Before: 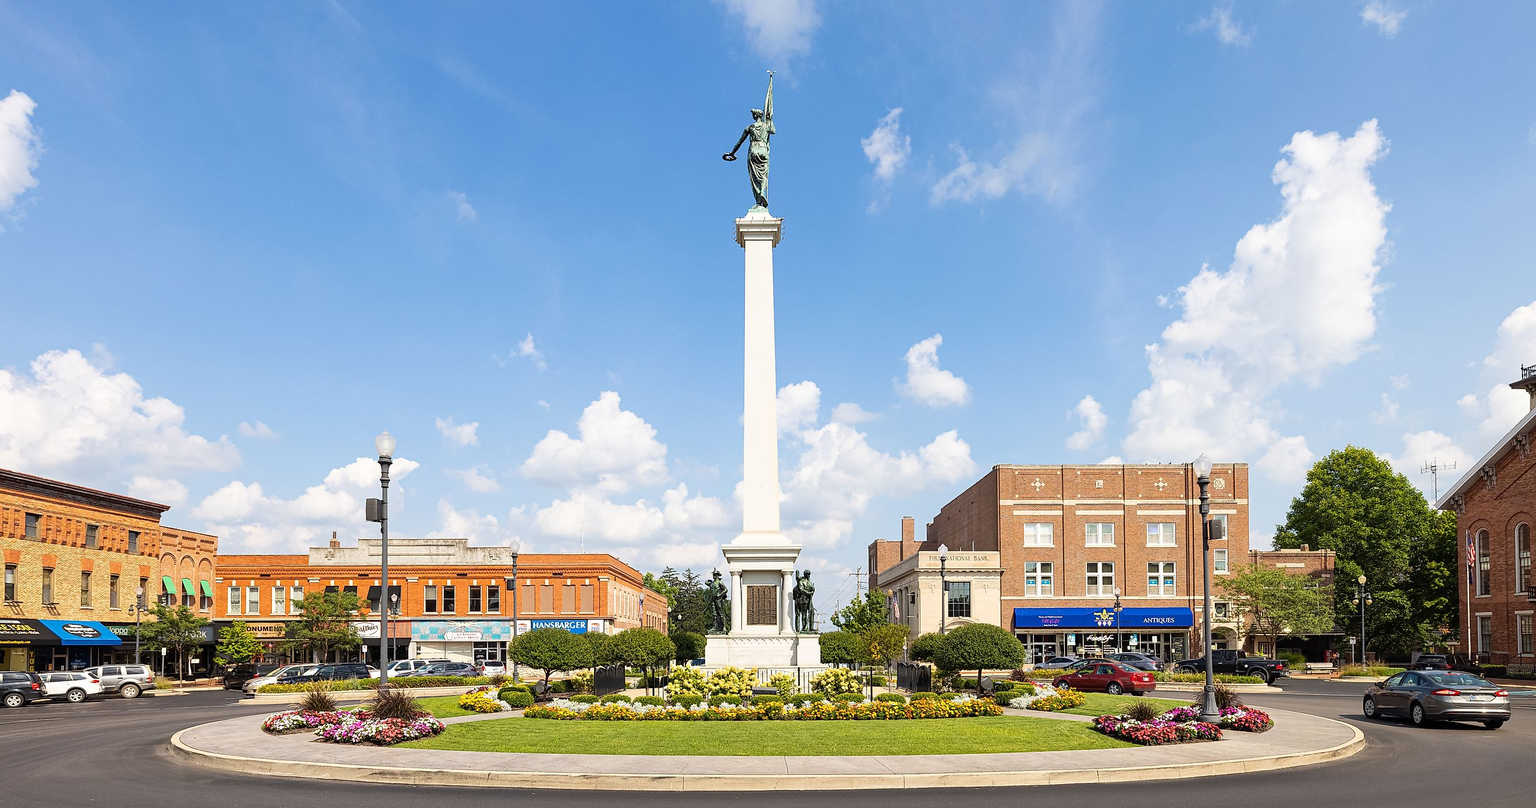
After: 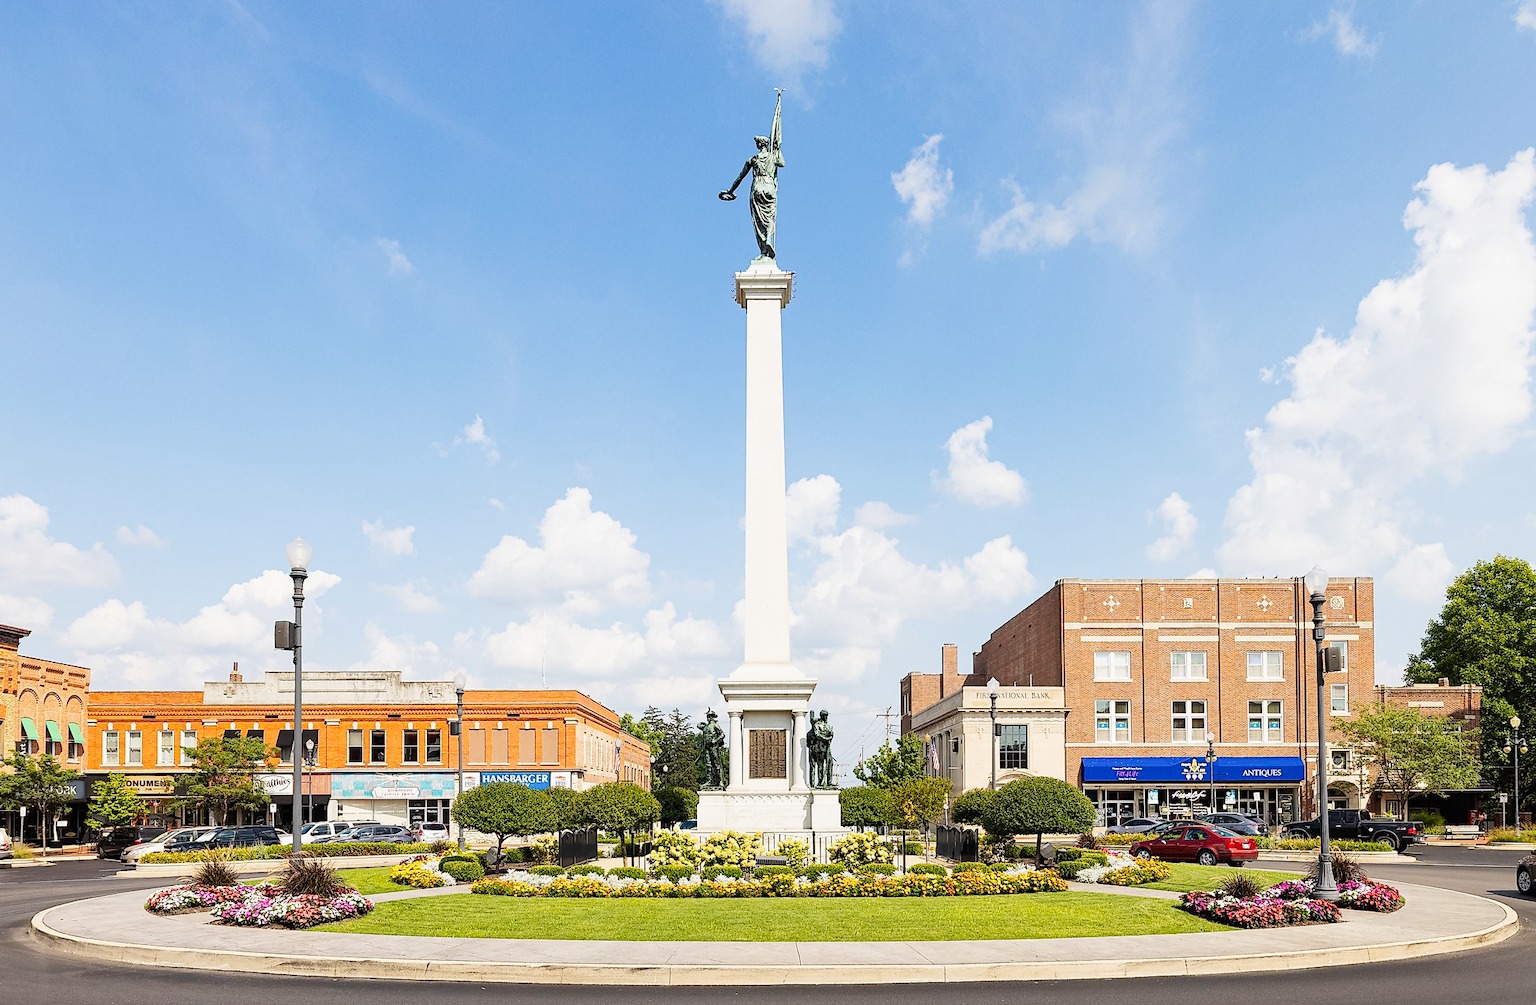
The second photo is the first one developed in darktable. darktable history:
crop and rotate: left 9.472%, right 10.21%
tone curve: curves: ch0 [(0, 0) (0.071, 0.047) (0.266, 0.26) (0.491, 0.552) (0.753, 0.818) (1, 0.983)]; ch1 [(0, 0) (0.346, 0.307) (0.408, 0.369) (0.463, 0.443) (0.482, 0.493) (0.502, 0.5) (0.517, 0.518) (0.546, 0.576) (0.588, 0.643) (0.651, 0.709) (1, 1)]; ch2 [(0, 0) (0.346, 0.34) (0.434, 0.46) (0.485, 0.494) (0.5, 0.494) (0.517, 0.503) (0.535, 0.545) (0.583, 0.634) (0.625, 0.686) (1, 1)], preserve colors none
